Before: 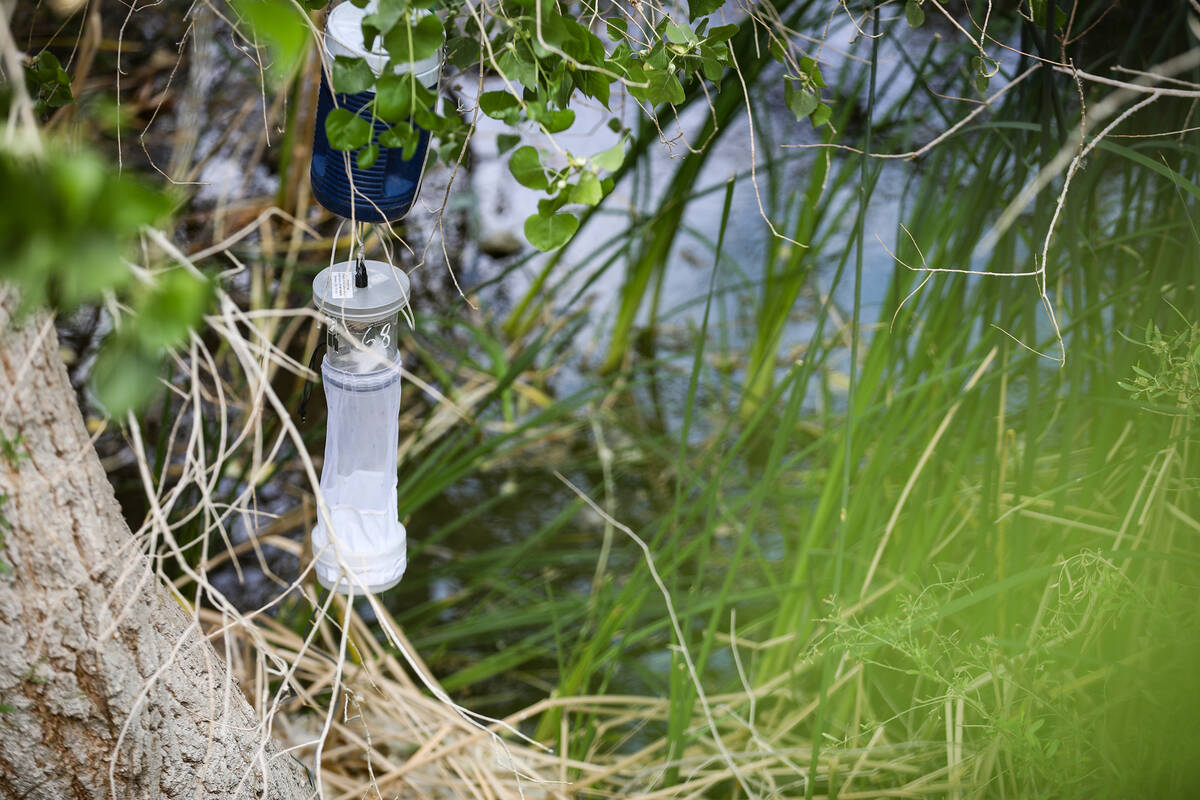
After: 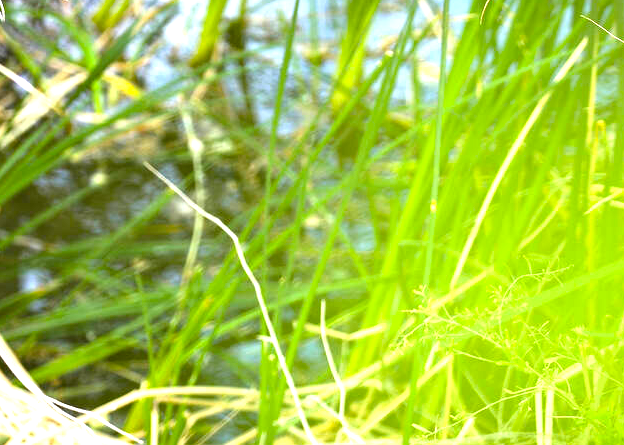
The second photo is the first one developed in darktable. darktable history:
exposure: black level correction 0, exposure 1.619 EV, compensate highlight preservation false
crop: left 34.213%, top 38.632%, right 13.627%, bottom 5.302%
color balance rgb: perceptual saturation grading › global saturation 19.547%, global vibrance 20%
